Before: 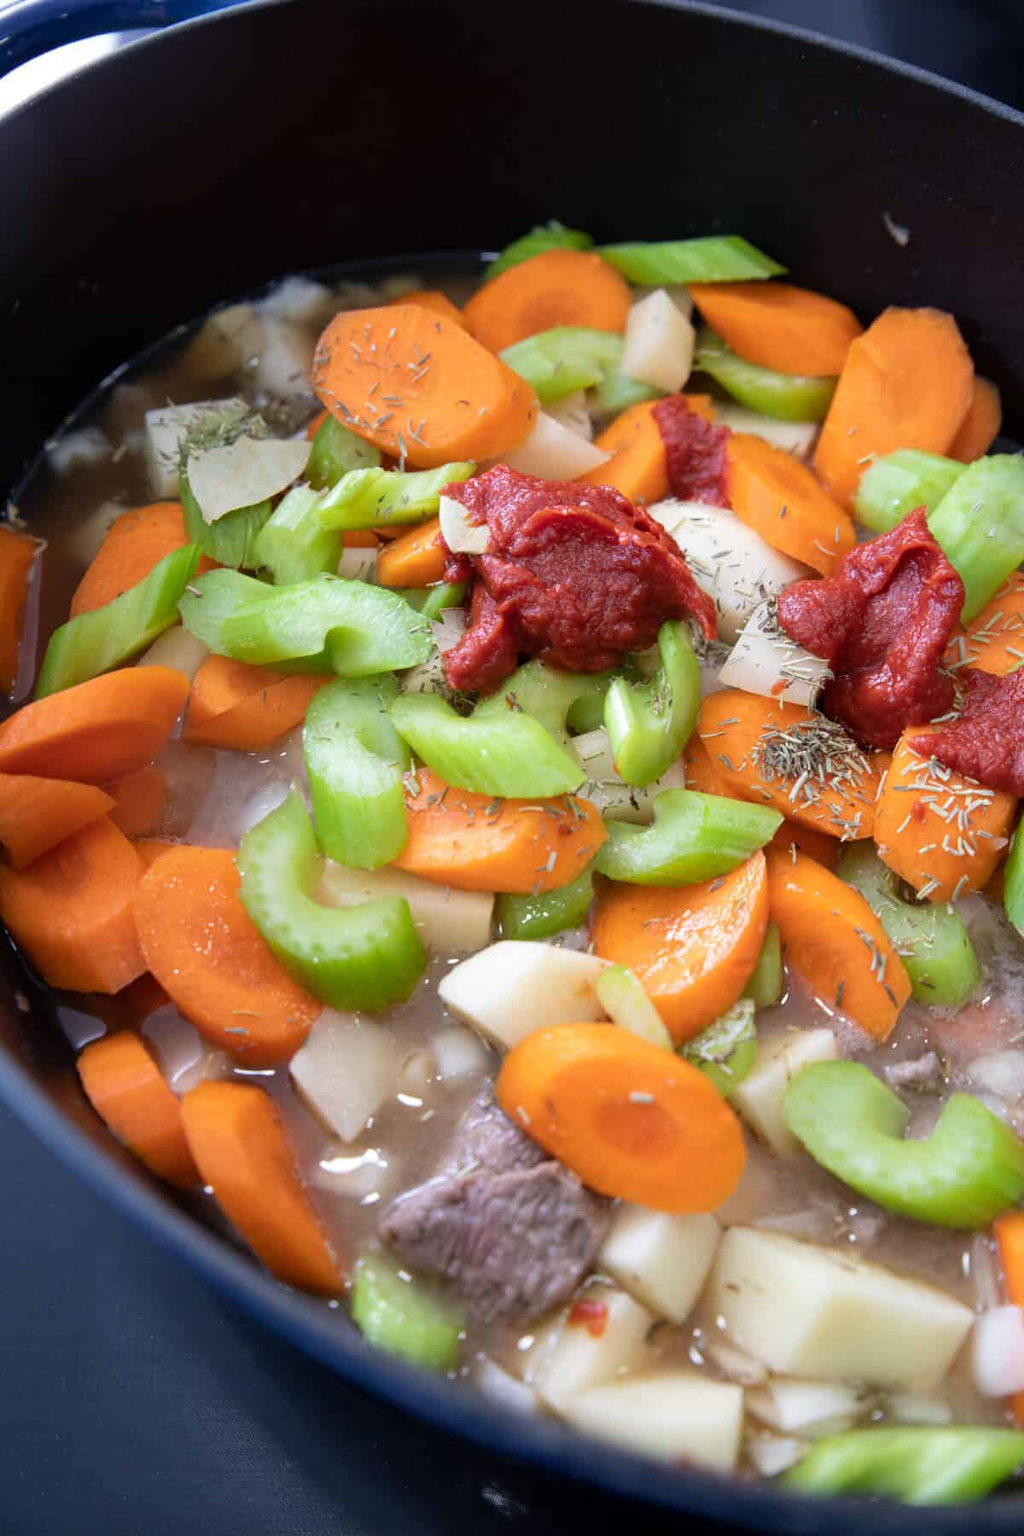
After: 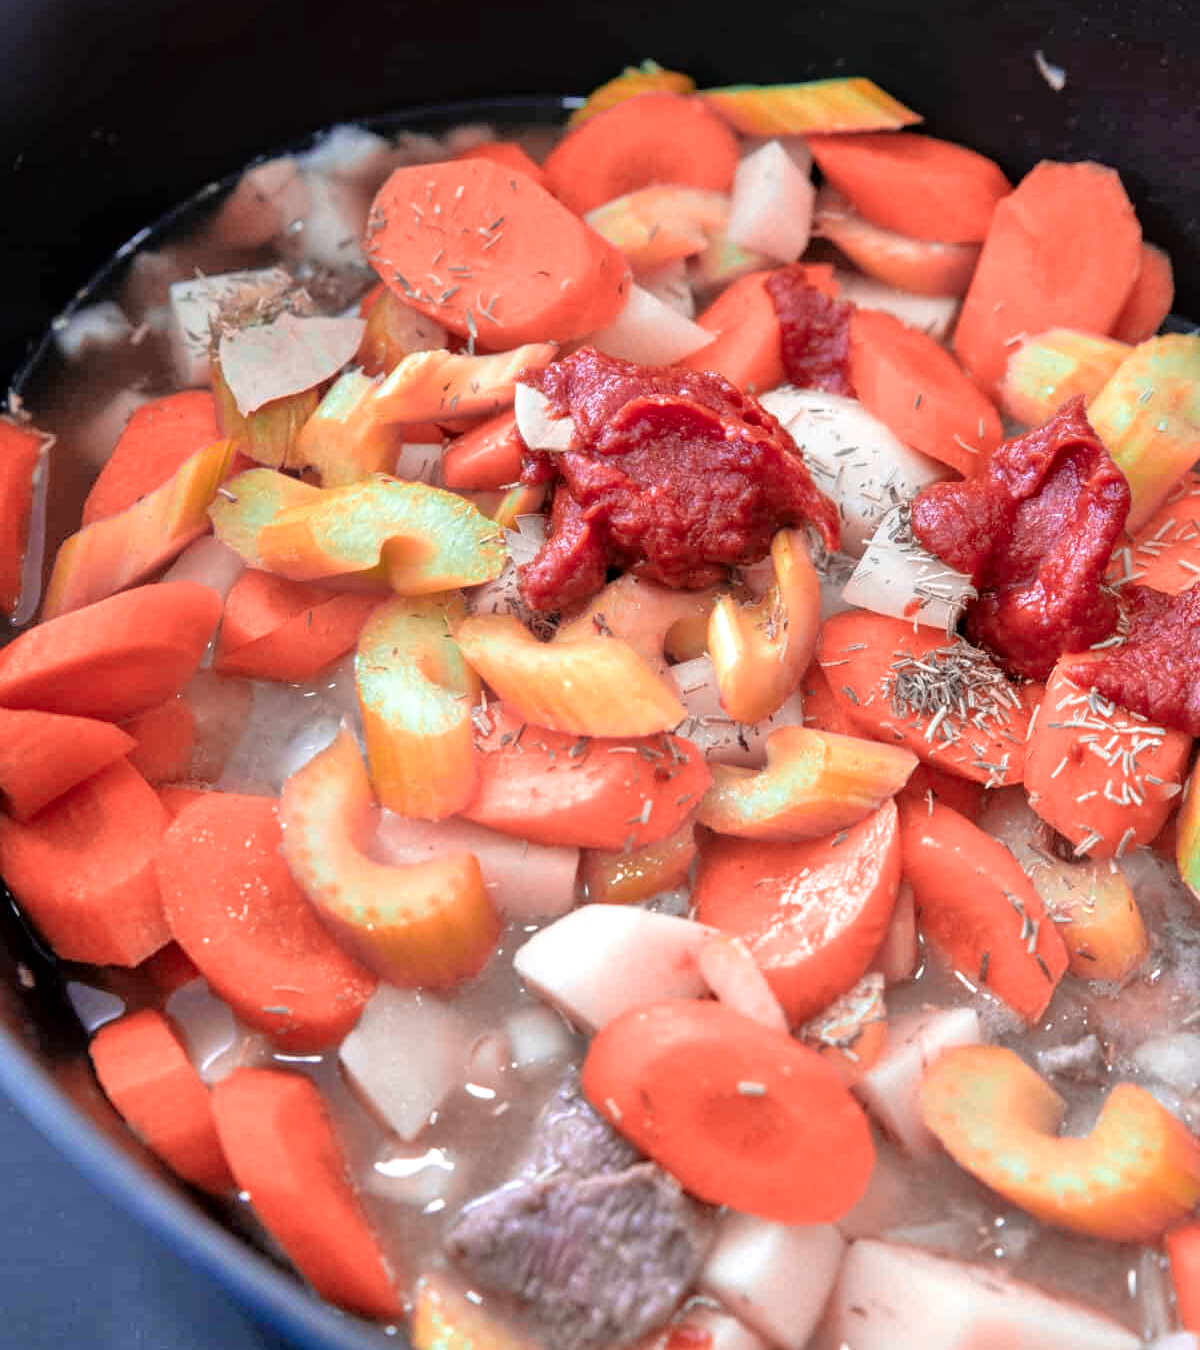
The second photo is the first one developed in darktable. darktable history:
tone equalizer: -7 EV 0.15 EV, -6 EV 0.6 EV, -5 EV 1.15 EV, -4 EV 1.33 EV, -3 EV 1.15 EV, -2 EV 0.6 EV, -1 EV 0.15 EV, mask exposure compensation -0.5 EV
color zones: curves: ch2 [(0, 0.5) (0.084, 0.497) (0.323, 0.335) (0.4, 0.497) (1, 0.5)], process mode strong
local contrast: on, module defaults
crop: top 11.038%, bottom 13.962%
